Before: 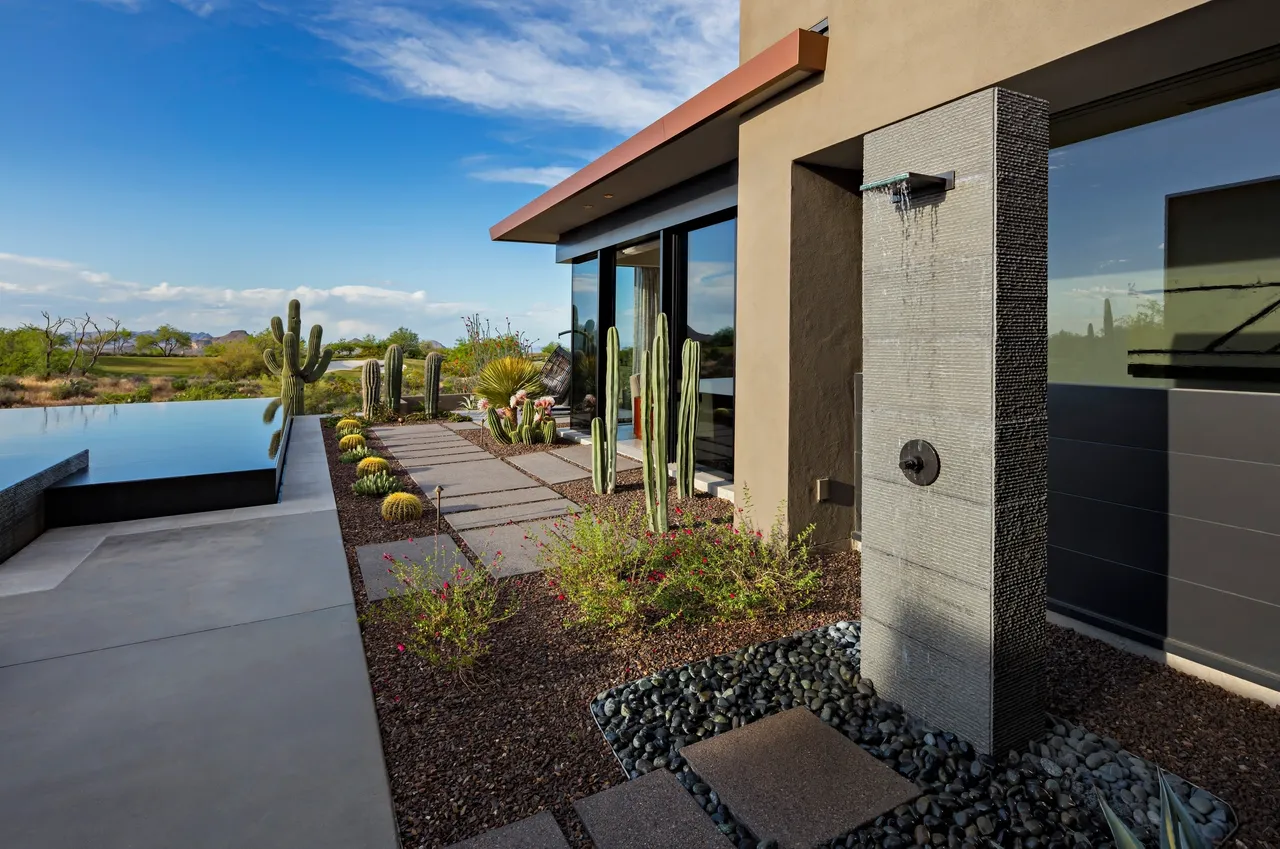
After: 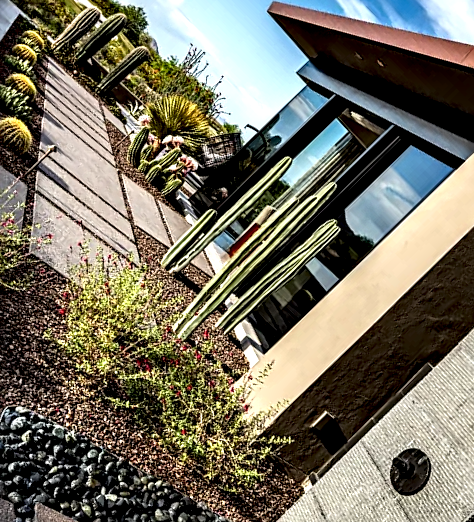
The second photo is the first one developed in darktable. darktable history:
sharpen: radius 2.212, amount 0.387, threshold 0.149
local contrast: shadows 190%, detail 224%
crop and rotate: angle -45.3°, top 16.06%, right 1%, bottom 11.613%
exposure: black level correction 0.001, compensate highlight preservation false
tone curve: curves: ch0 [(0, 0) (0.051, 0.047) (0.102, 0.099) (0.236, 0.249) (0.429, 0.473) (0.67, 0.755) (0.875, 0.948) (1, 0.985)]; ch1 [(0, 0) (0.339, 0.298) (0.402, 0.363) (0.453, 0.413) (0.485, 0.469) (0.494, 0.493) (0.504, 0.502) (0.515, 0.526) (0.563, 0.591) (0.597, 0.639) (0.834, 0.888) (1, 1)]; ch2 [(0, 0) (0.362, 0.353) (0.425, 0.439) (0.501, 0.501) (0.537, 0.538) (0.58, 0.59) (0.642, 0.669) (0.773, 0.856) (1, 1)]
